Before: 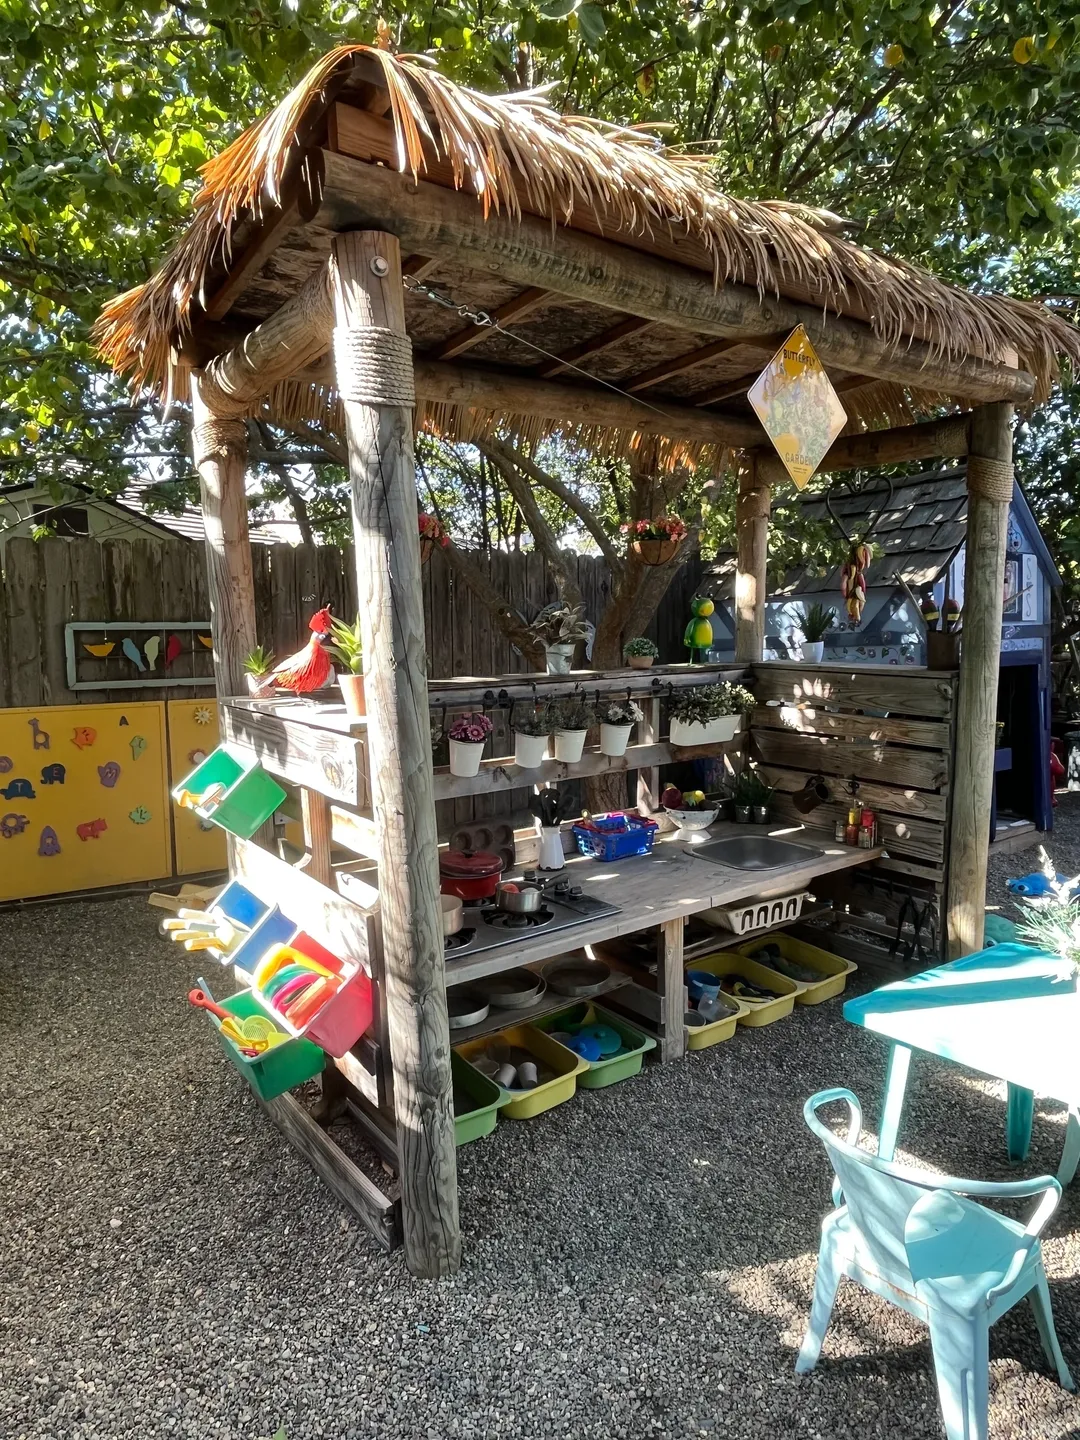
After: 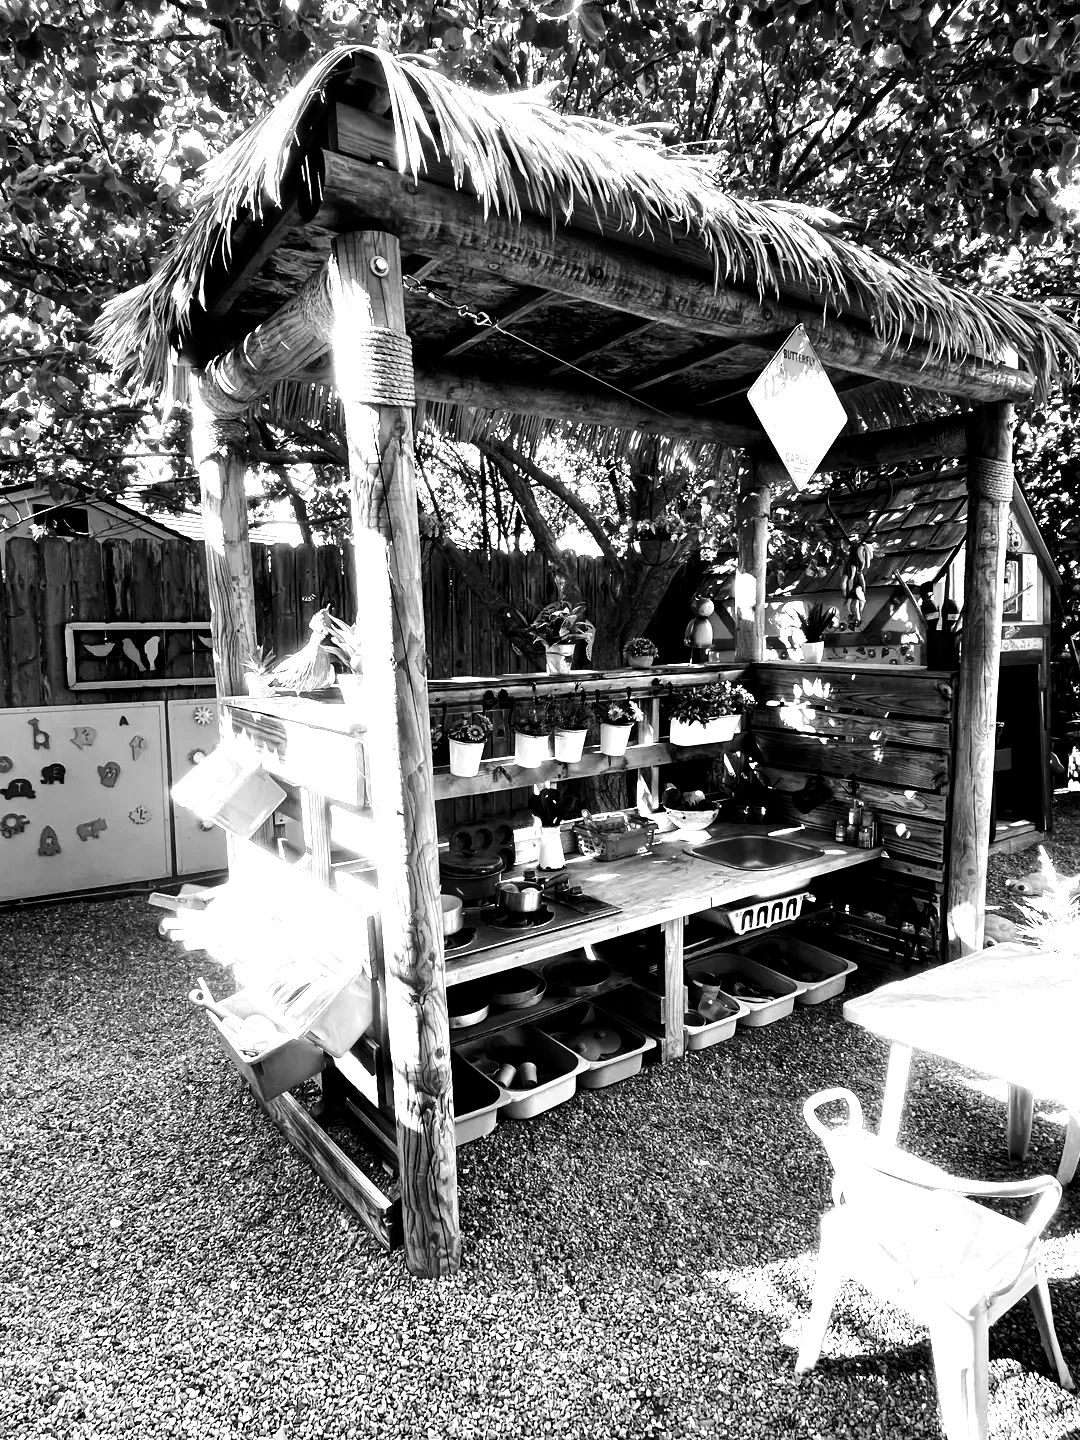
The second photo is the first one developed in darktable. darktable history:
white balance: red 1.127, blue 0.943
tone equalizer: -8 EV -0.75 EV, -7 EV -0.7 EV, -6 EV -0.6 EV, -5 EV -0.4 EV, -3 EV 0.4 EV, -2 EV 0.6 EV, -1 EV 0.7 EV, +0 EV 0.75 EV, edges refinement/feathering 500, mask exposure compensation -1.57 EV, preserve details no
color calibration: output gray [0.21, 0.42, 0.37, 0], gray › normalize channels true, illuminant same as pipeline (D50), adaptation XYZ, x 0.346, y 0.359, gamut compression 0
contrast brightness saturation: contrast 0.07, brightness -0.14, saturation 0.11
exposure: black level correction 0.011, exposure 1.088 EV, compensate exposure bias true, compensate highlight preservation false
